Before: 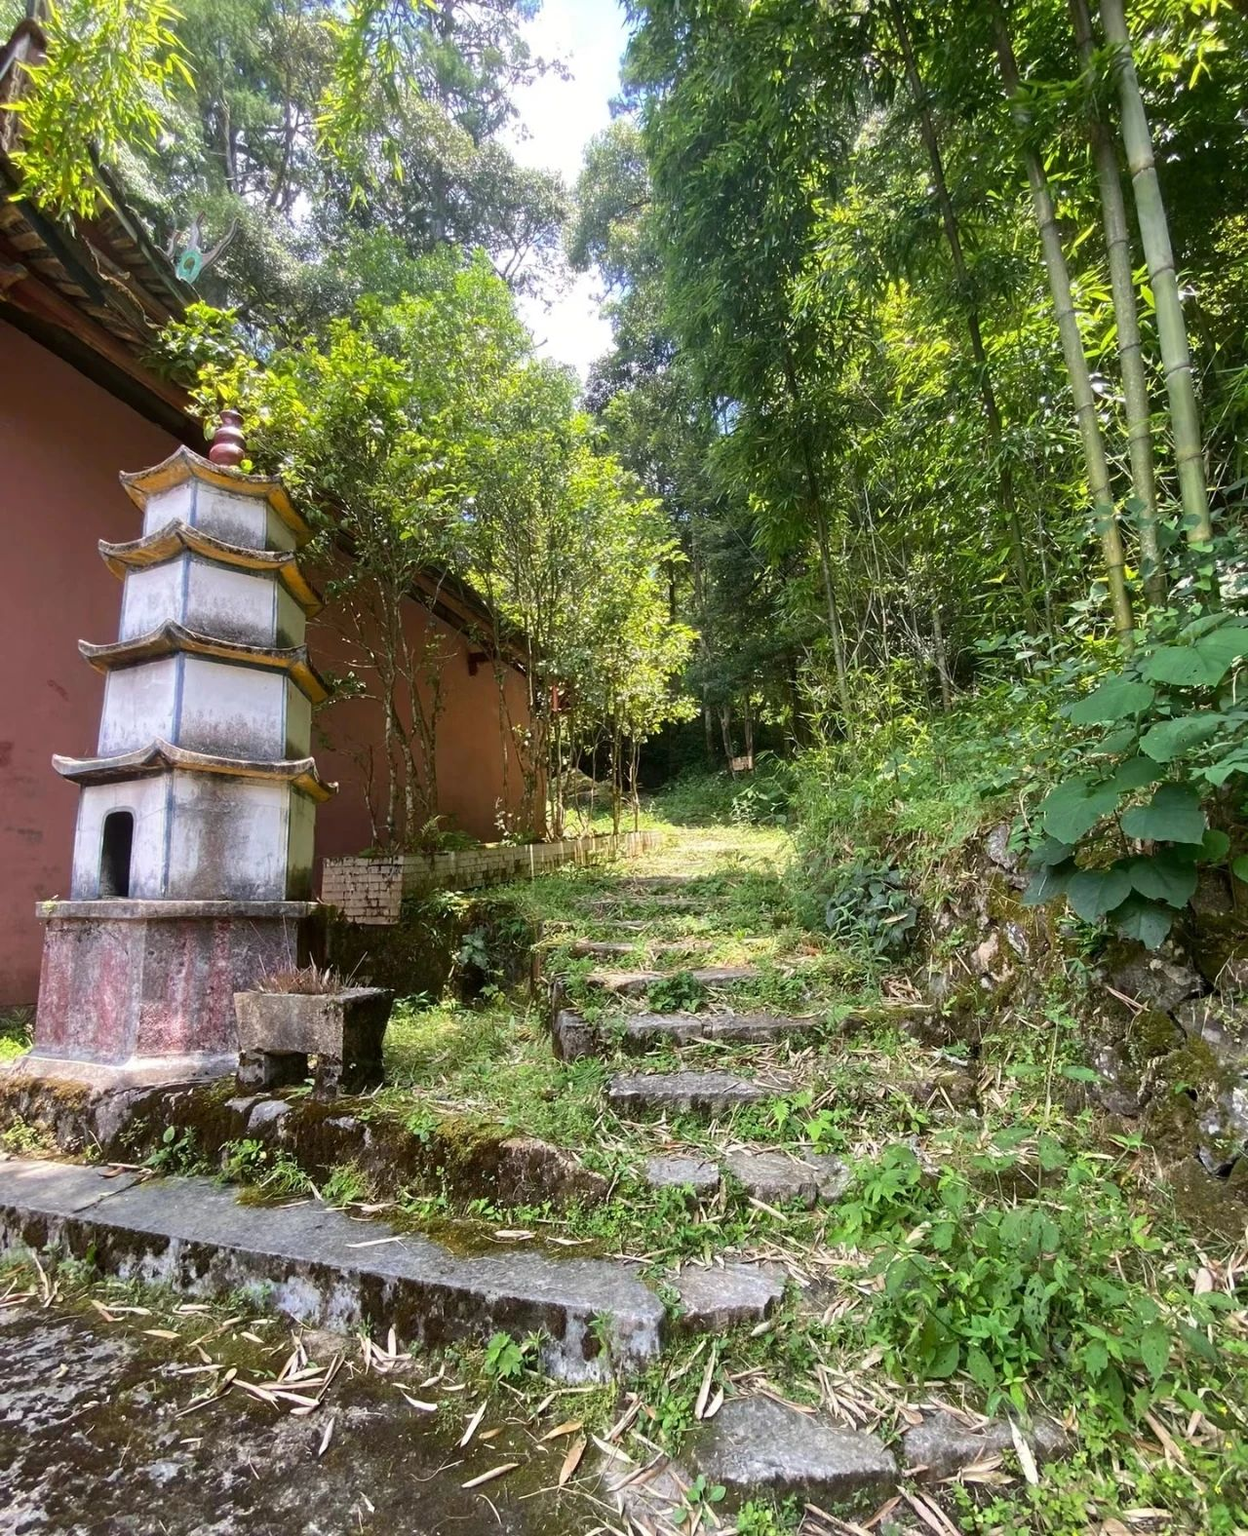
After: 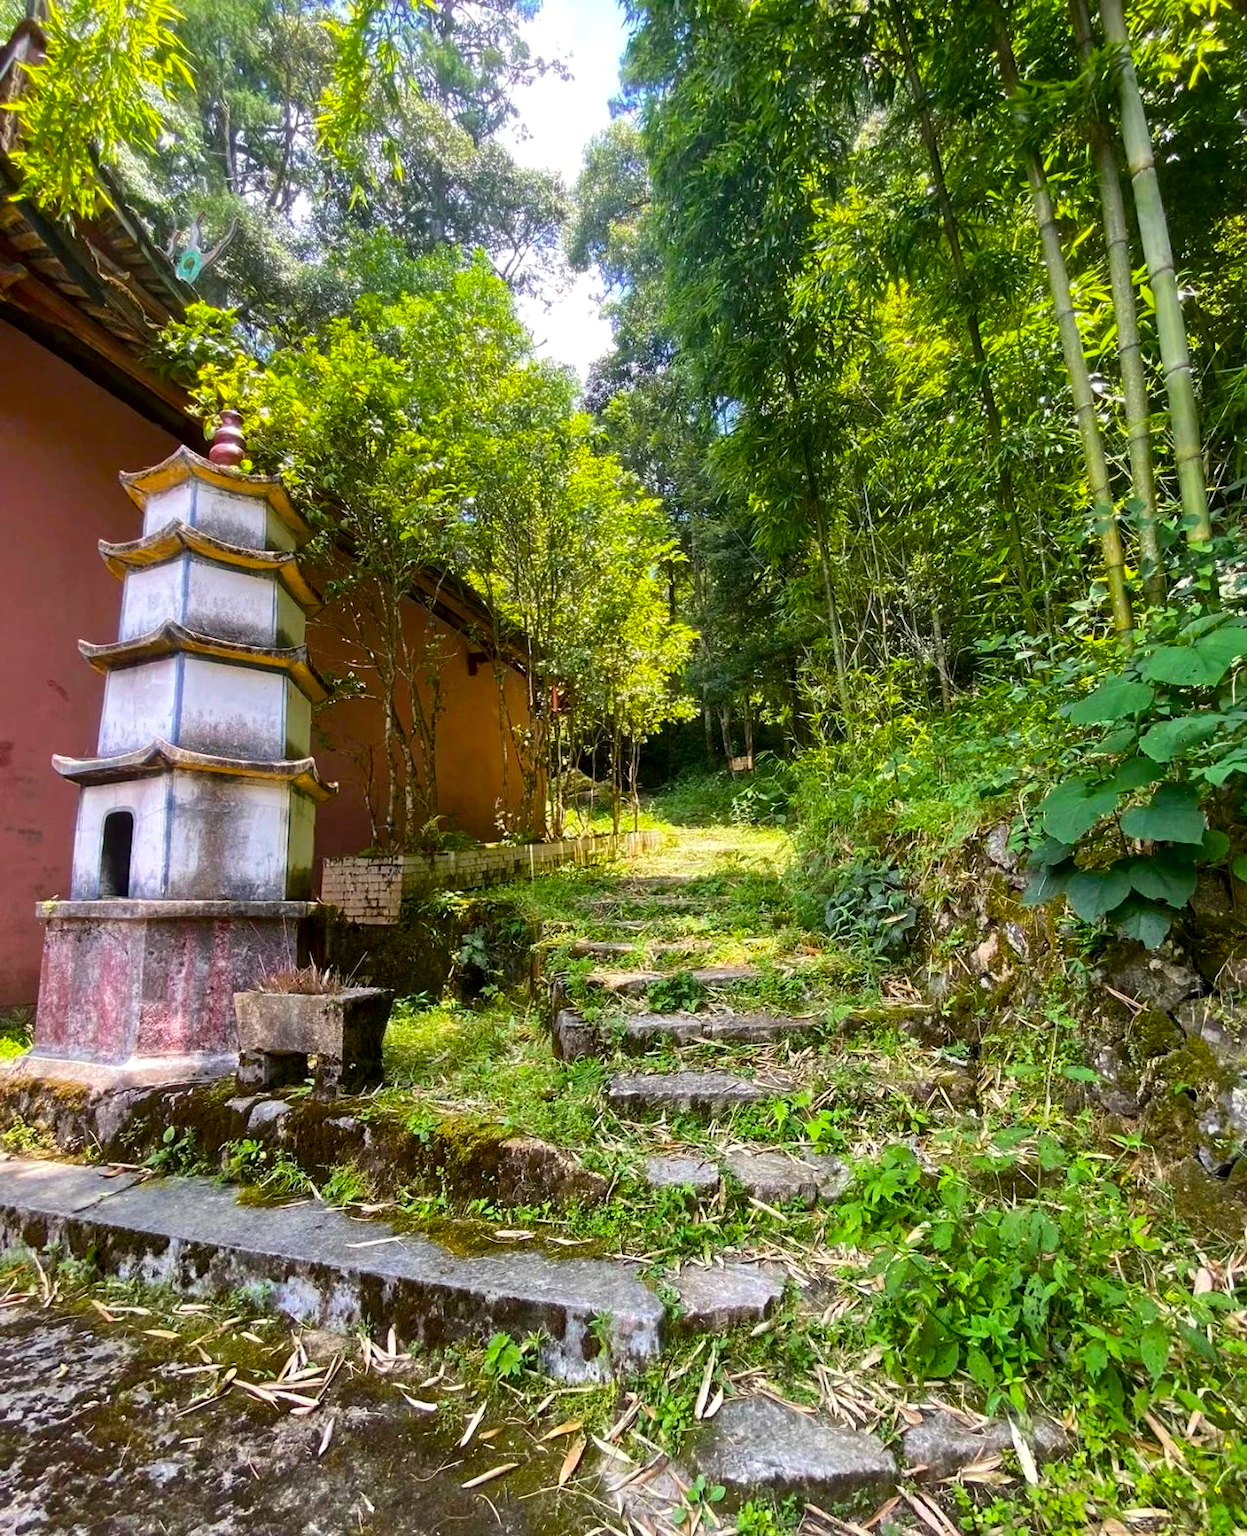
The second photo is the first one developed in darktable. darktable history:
color balance rgb: linear chroma grading › global chroma 15%, perceptual saturation grading › global saturation 30%
local contrast: mode bilateral grid, contrast 20, coarseness 50, detail 132%, midtone range 0.2
